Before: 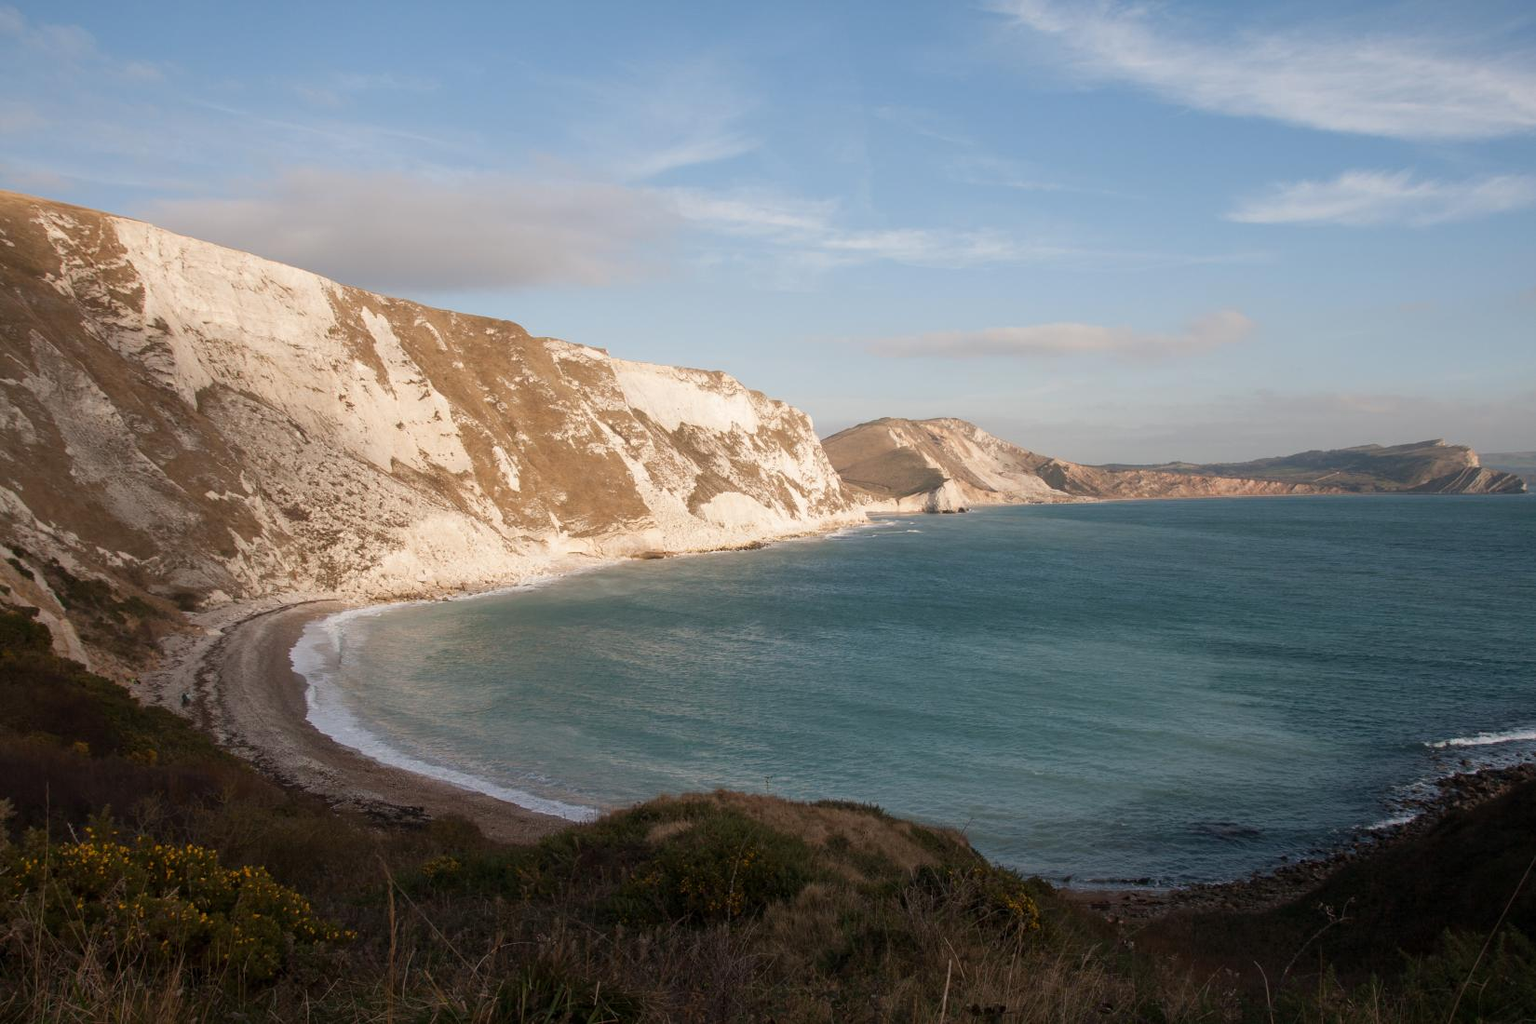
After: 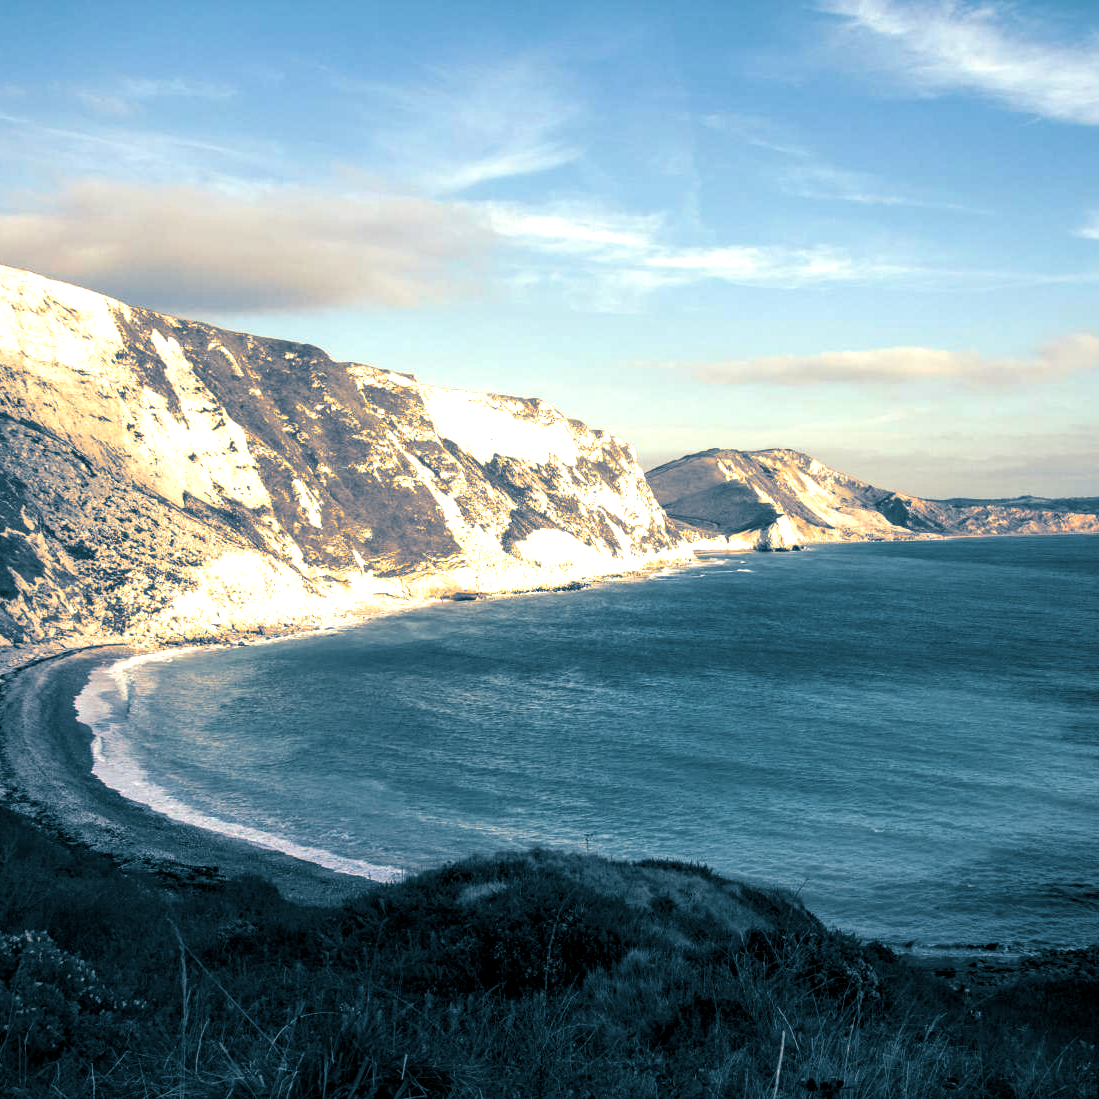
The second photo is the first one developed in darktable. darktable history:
exposure: exposure 0.197 EV, compensate highlight preservation false
color balance rgb: perceptual saturation grading › global saturation 20%, global vibrance 20%
local contrast: highlights 65%, shadows 54%, detail 169%, midtone range 0.514
crop and rotate: left 14.385%, right 18.948%
contrast brightness saturation: contrast -0.02, brightness -0.01, saturation 0.03
color balance: lift [1.001, 0.997, 0.99, 1.01], gamma [1.007, 1, 0.975, 1.025], gain [1, 1.065, 1.052, 0.935], contrast 13.25%
color correction: highlights a* -8, highlights b* 3.1
split-toning: shadows › hue 212.4°, balance -70
